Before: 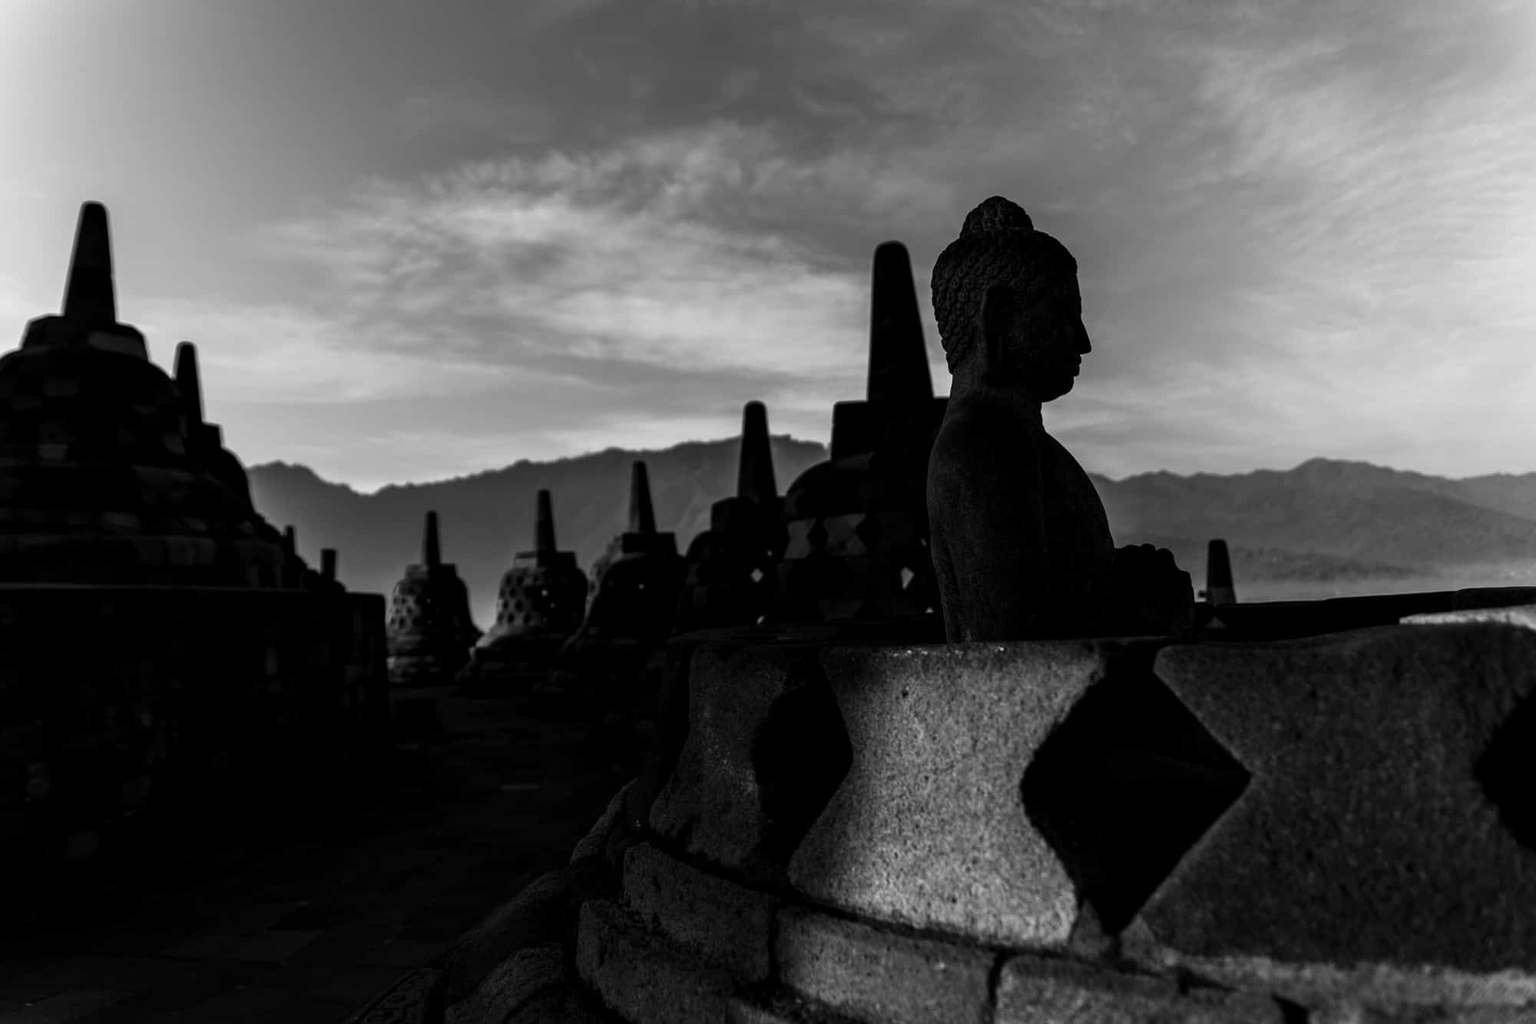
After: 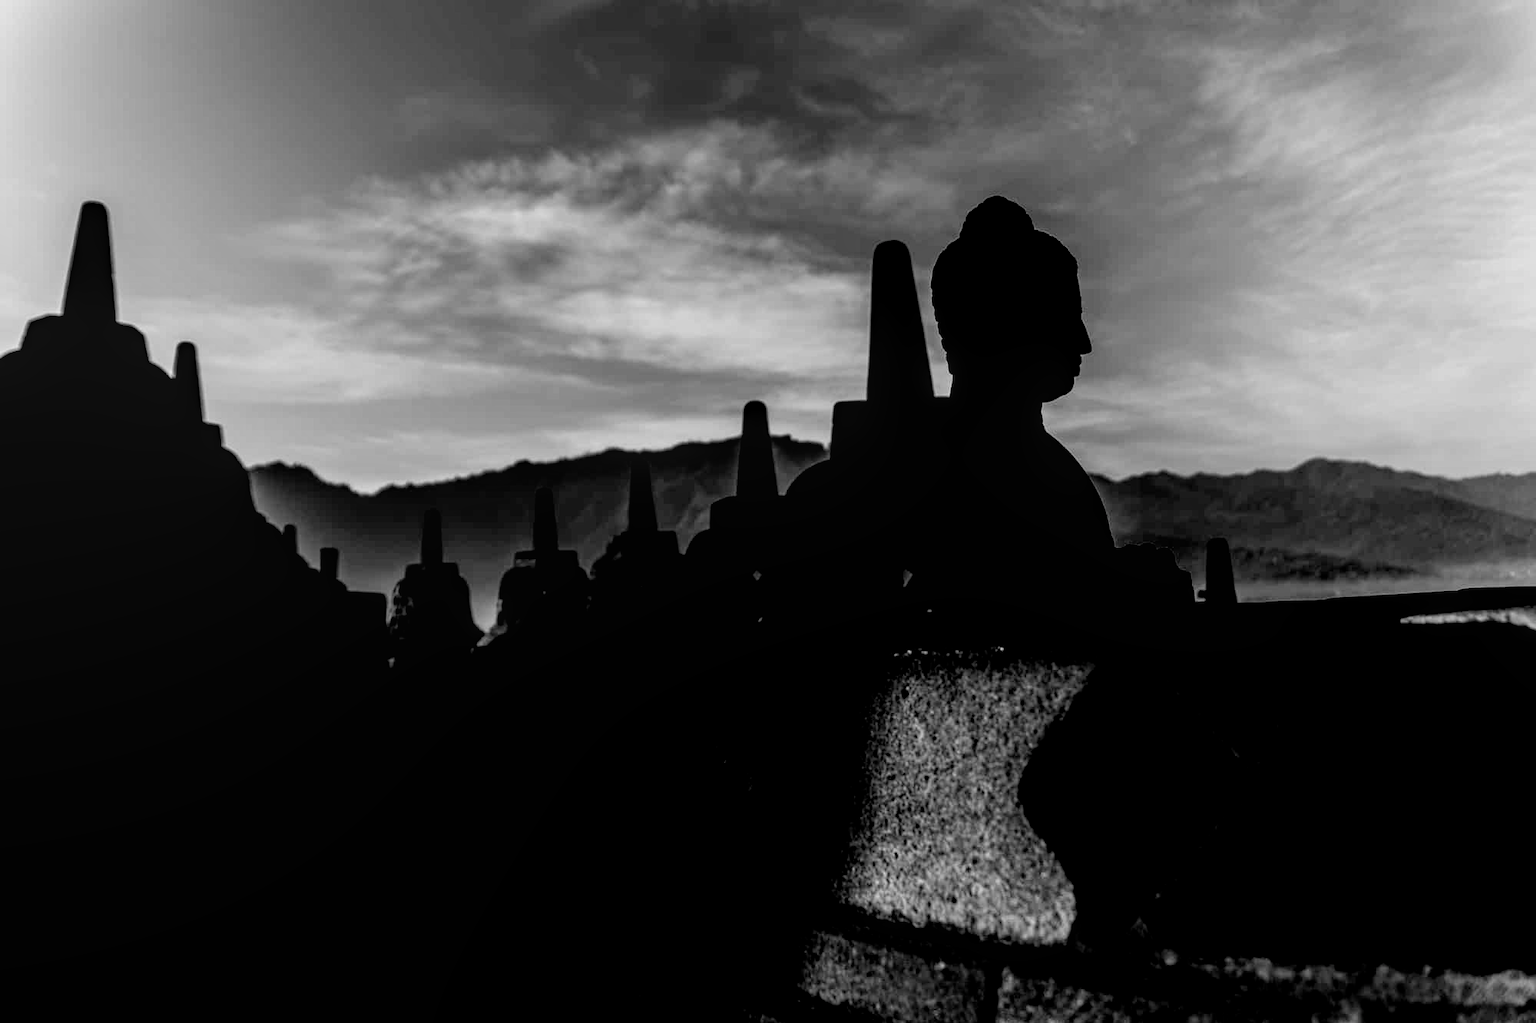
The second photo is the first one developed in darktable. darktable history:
local contrast: on, module defaults
exposure: black level correction 0.029, exposure -0.073 EV, compensate highlight preservation false
filmic rgb: black relative exposure -6.3 EV, white relative exposure 2.8 EV, threshold 3 EV, target black luminance 0%, hardness 4.6, latitude 67.35%, contrast 1.292, shadows ↔ highlights balance -3.5%, preserve chrominance no, color science v4 (2020), contrast in shadows soft, enable highlight reconstruction true
